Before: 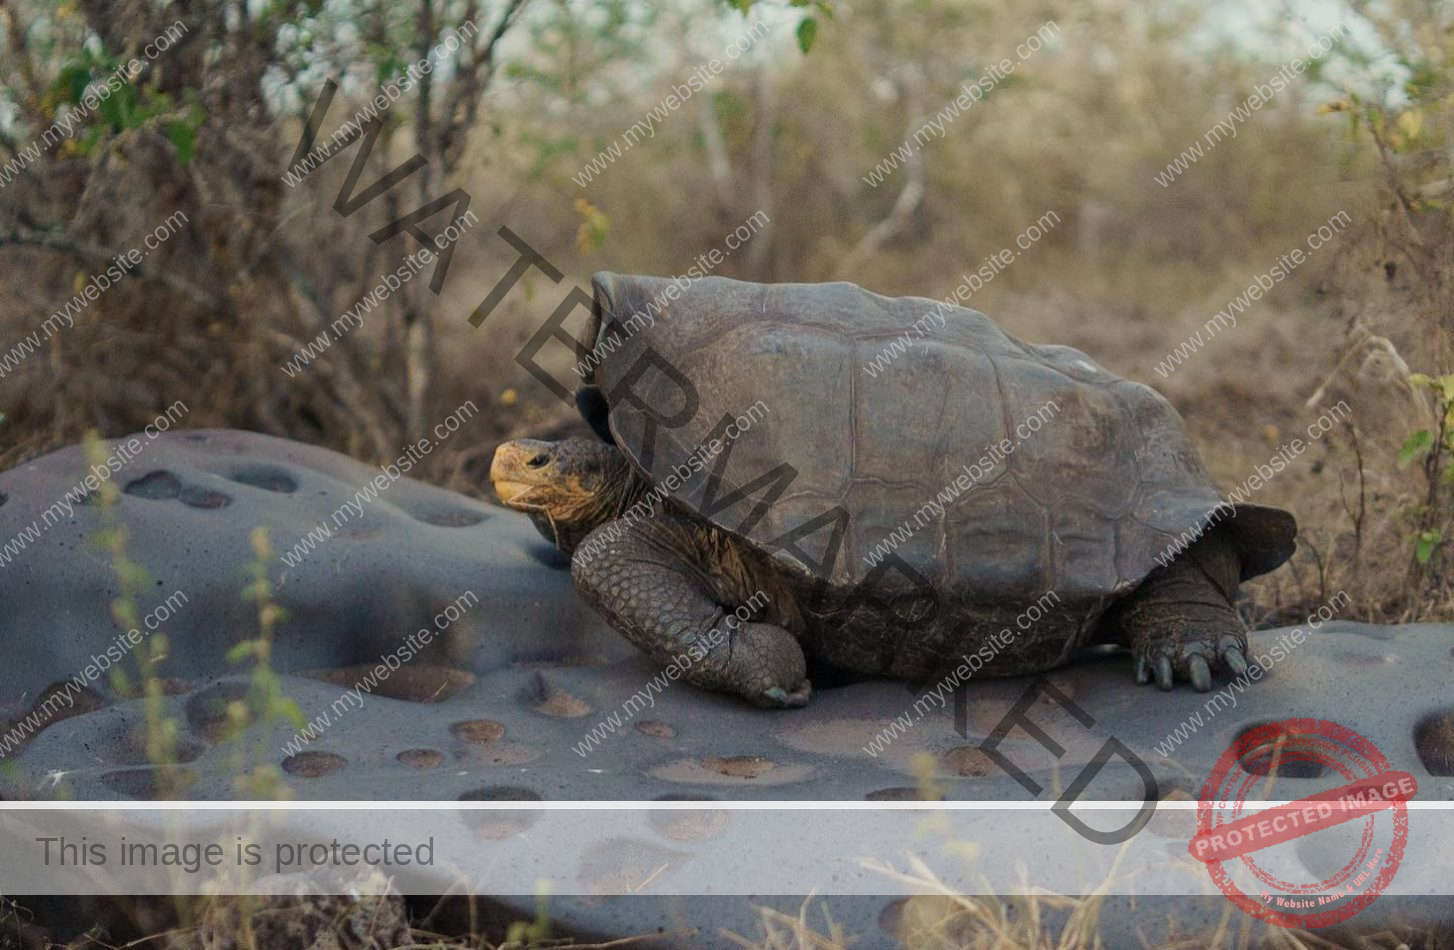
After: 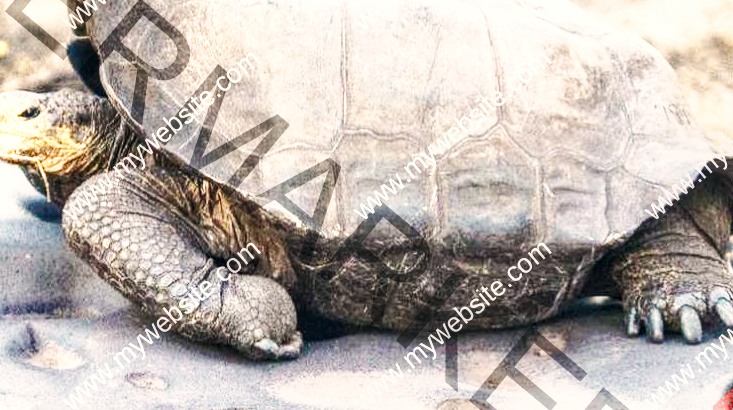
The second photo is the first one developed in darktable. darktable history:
local contrast: on, module defaults
base curve: curves: ch0 [(0, 0) (0.007, 0.004) (0.027, 0.03) (0.046, 0.07) (0.207, 0.54) (0.442, 0.872) (0.673, 0.972) (1, 1)], preserve colors none
shadows and highlights: shadows 25.45, highlights -47.88, soften with gaussian
crop: left 35.01%, top 36.687%, right 14.57%, bottom 20.068%
color correction: highlights a* 2.92, highlights b* 4.99, shadows a* -2.3, shadows b* -4.92, saturation 0.806
exposure: black level correction 0, exposure 1.929 EV, compensate highlight preservation false
